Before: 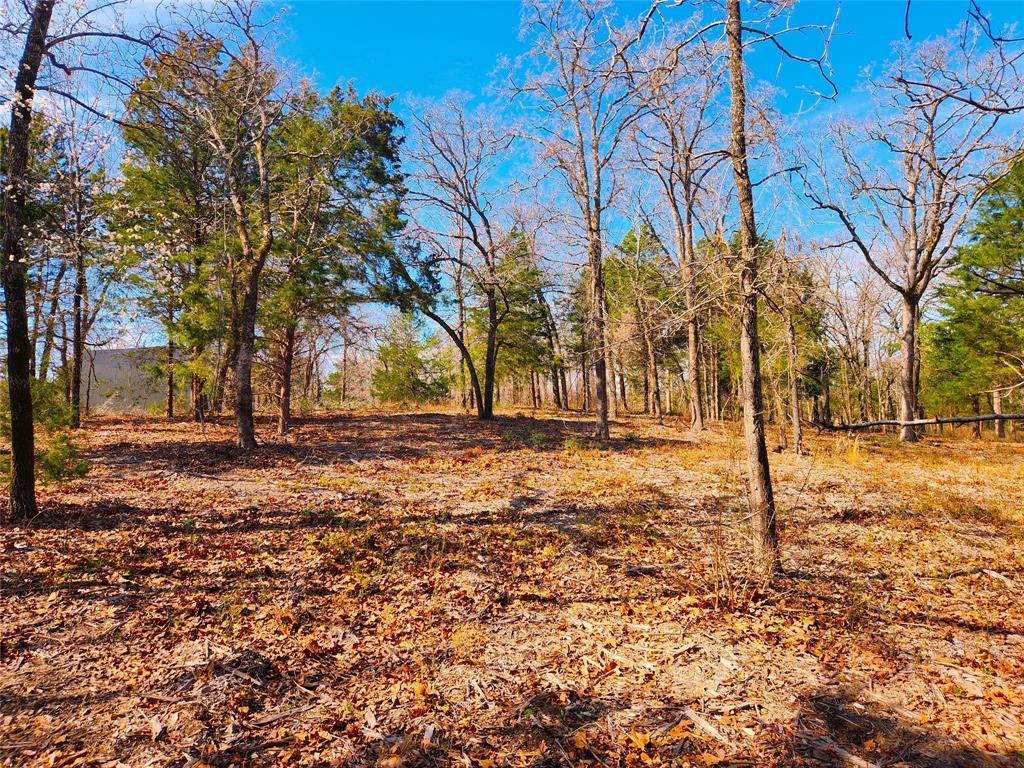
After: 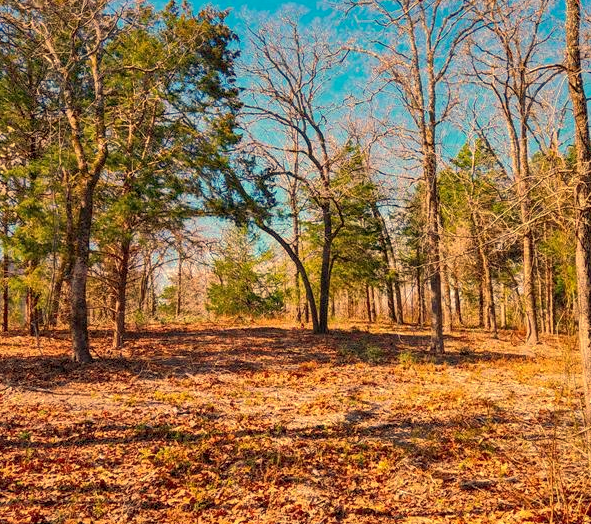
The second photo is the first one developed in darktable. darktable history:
shadows and highlights: on, module defaults
local contrast: on, module defaults
crop: left 16.202%, top 11.208%, right 26.045%, bottom 20.557%
white balance: red 1.123, blue 0.83
